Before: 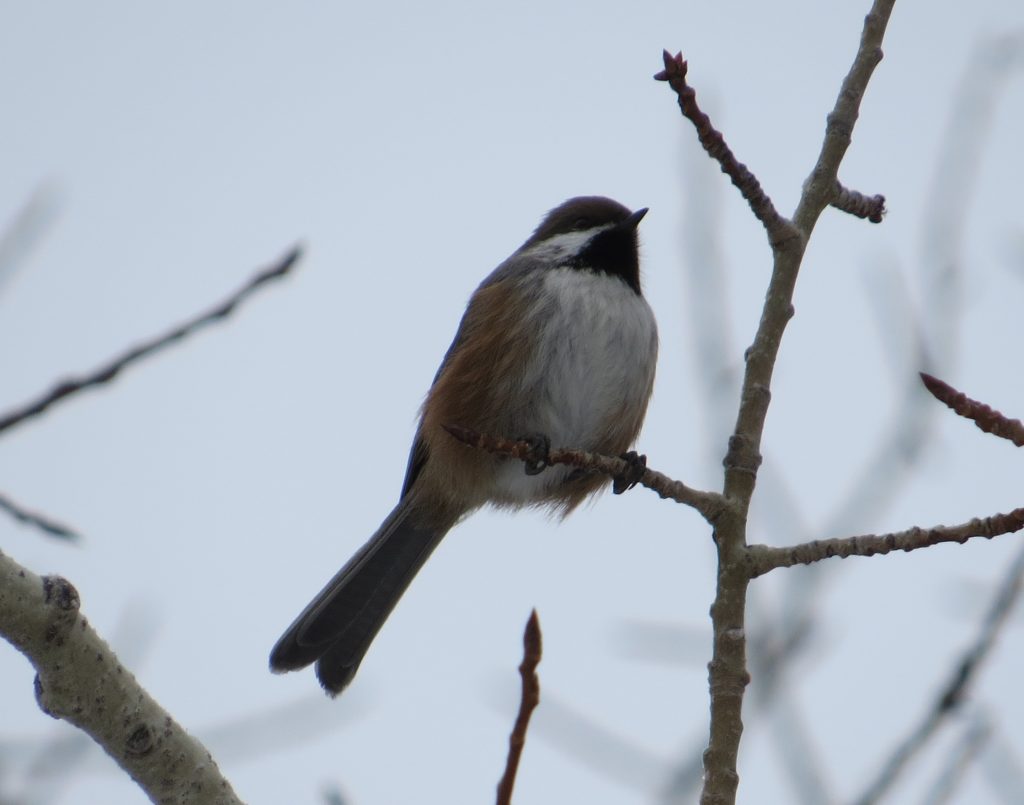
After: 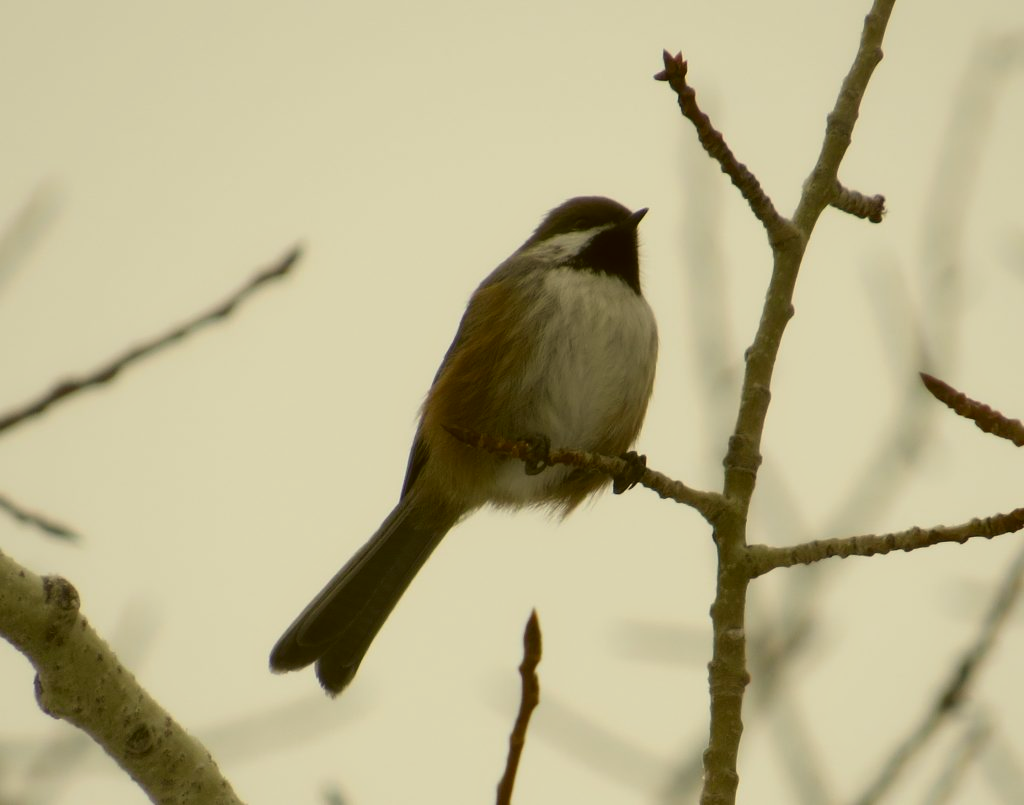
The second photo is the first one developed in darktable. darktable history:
contrast equalizer: y [[0.5, 0.501, 0.532, 0.538, 0.54, 0.541], [0.5 ×6], [0.5 ×6], [0 ×6], [0 ×6]], mix -0.99
color correction: highlights a* 0.11, highlights b* 28.84, shadows a* -0.251, shadows b* 21.61
